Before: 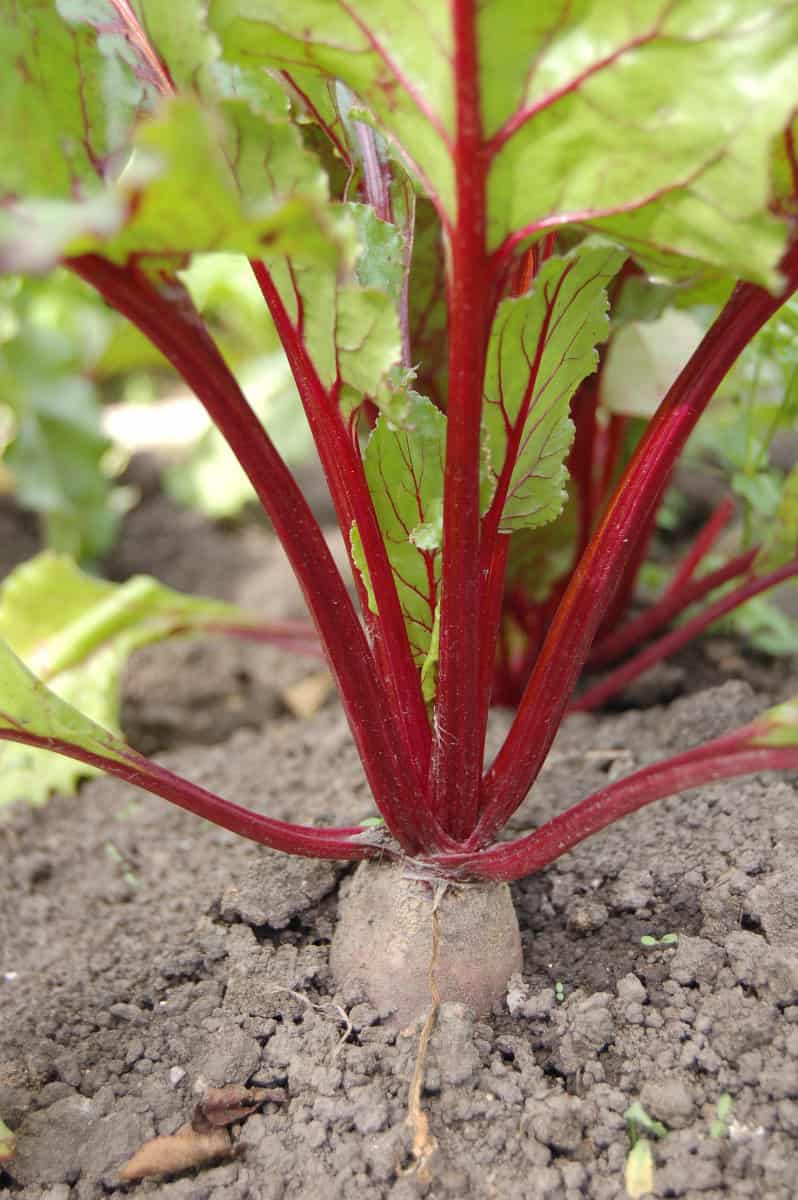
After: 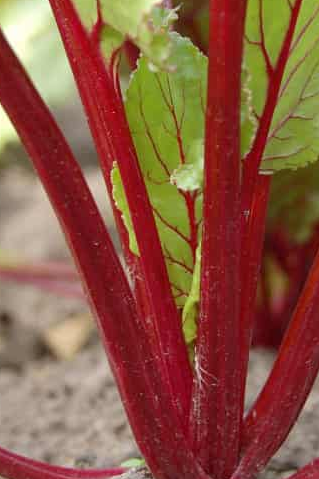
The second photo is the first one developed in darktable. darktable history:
crop: left 30%, top 30%, right 30%, bottom 30%
exposure: black level correction 0.001, compensate highlight preservation false
